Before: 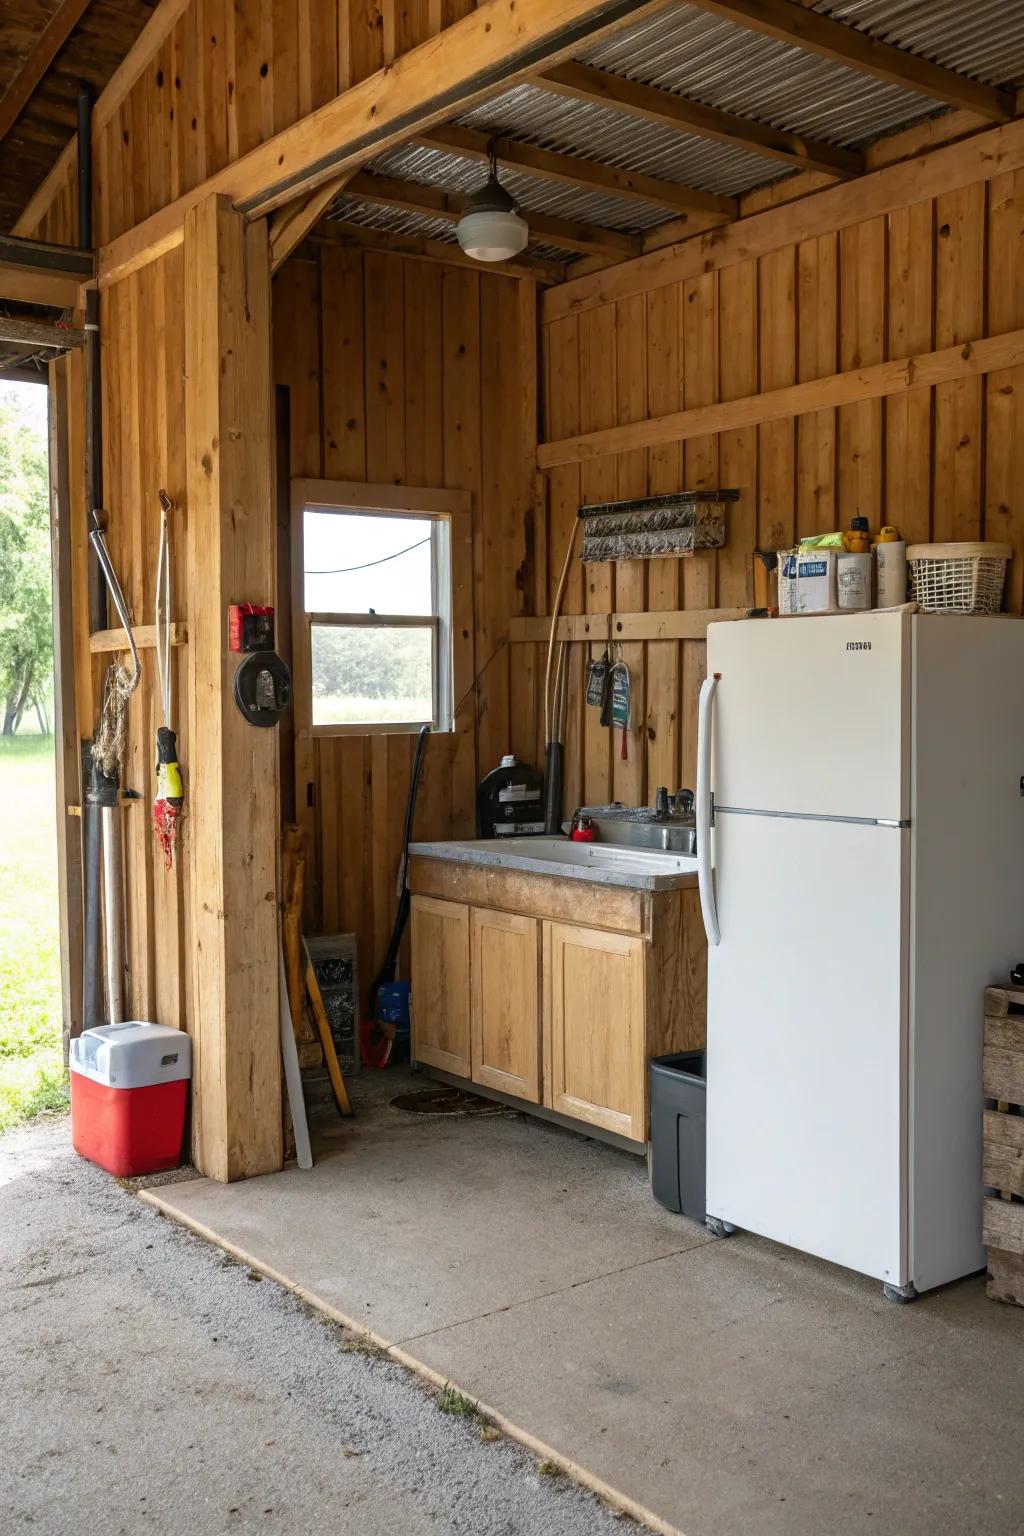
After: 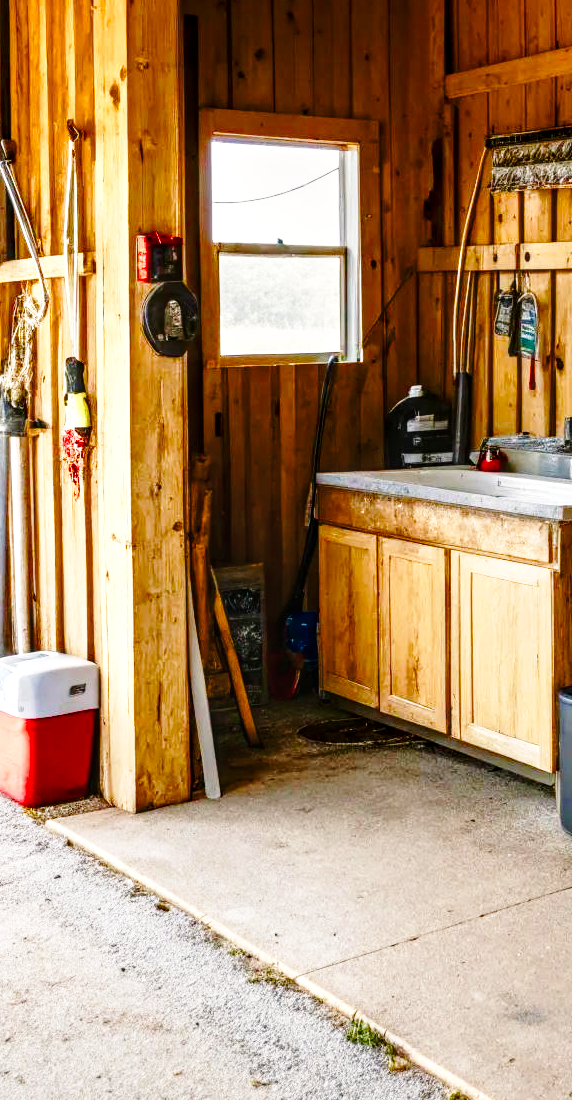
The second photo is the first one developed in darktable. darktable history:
tone equalizer: -8 EV -0.381 EV, -7 EV -0.414 EV, -6 EV -0.317 EV, -5 EV -0.185 EV, -3 EV 0.197 EV, -2 EV 0.33 EV, -1 EV 0.38 EV, +0 EV 0.413 EV
exposure: compensate exposure bias true, compensate highlight preservation false
base curve: curves: ch0 [(0, 0) (0.028, 0.03) (0.121, 0.232) (0.46, 0.748) (0.859, 0.968) (1, 1)], preserve colors none
crop: left 9.073%, top 24.105%, right 35.007%, bottom 4.255%
color balance rgb: highlights gain › chroma 1.122%, highlights gain › hue 53.66°, linear chroma grading › global chroma 15.183%, perceptual saturation grading › global saturation 25.359%, perceptual saturation grading › highlights -50.404%, perceptual saturation grading › shadows 31.198%, global vibrance 10.544%, saturation formula JzAzBz (2021)
contrast brightness saturation: saturation 0.1
local contrast: detail 130%
